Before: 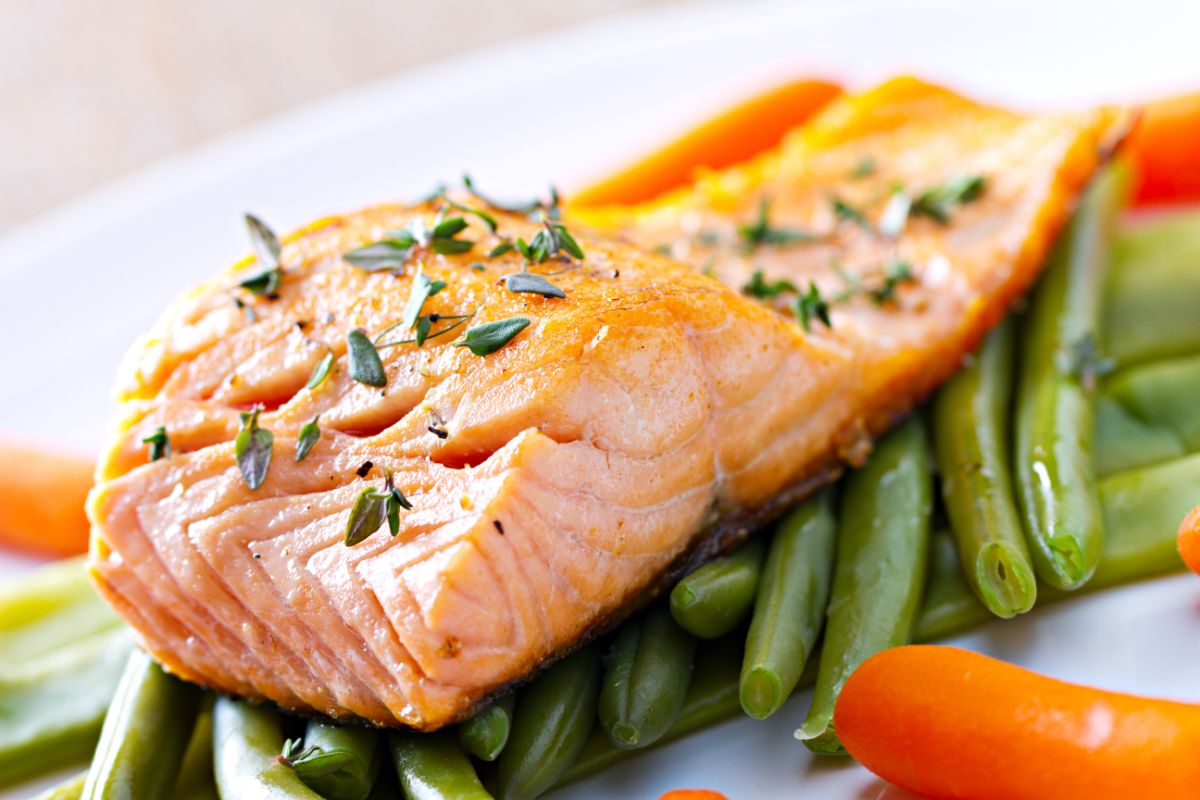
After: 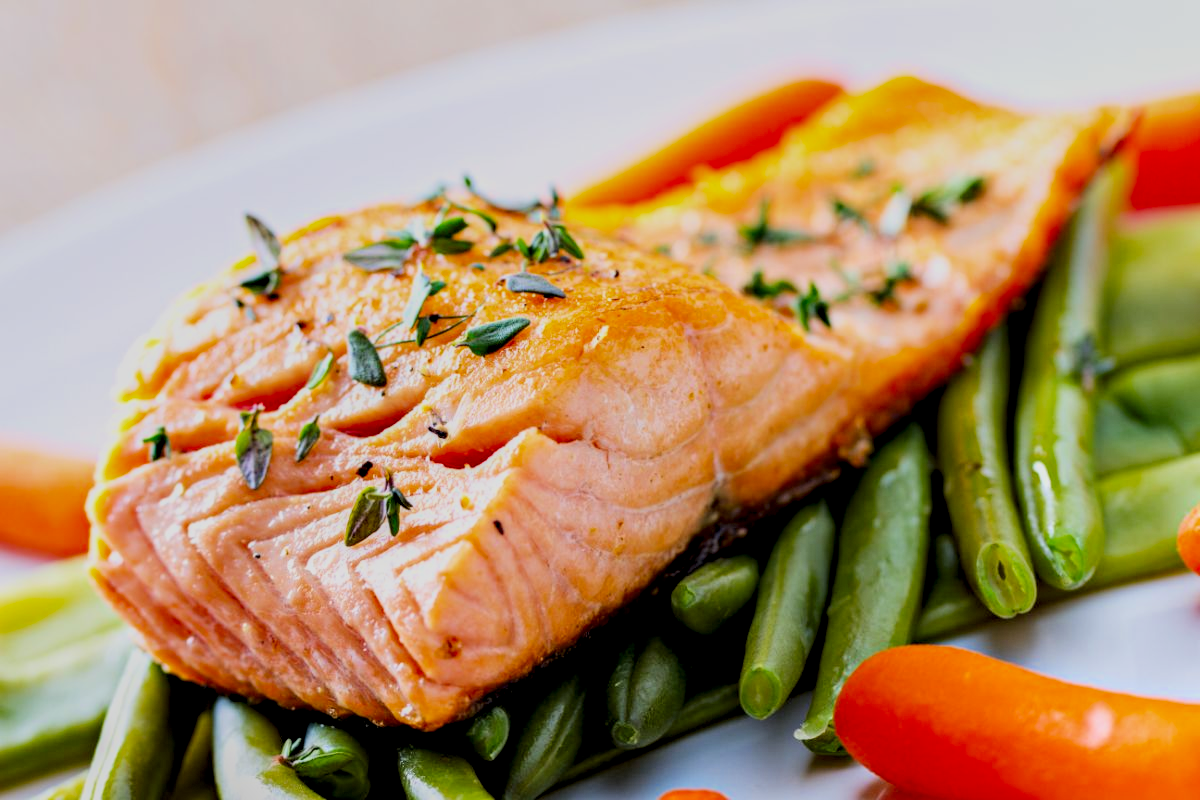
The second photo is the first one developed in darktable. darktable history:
local contrast: highlights 25%, detail 150%
contrast brightness saturation: contrast 0.08, saturation 0.2
filmic rgb: black relative exposure -7.15 EV, white relative exposure 5.36 EV, hardness 3.02, color science v6 (2022)
